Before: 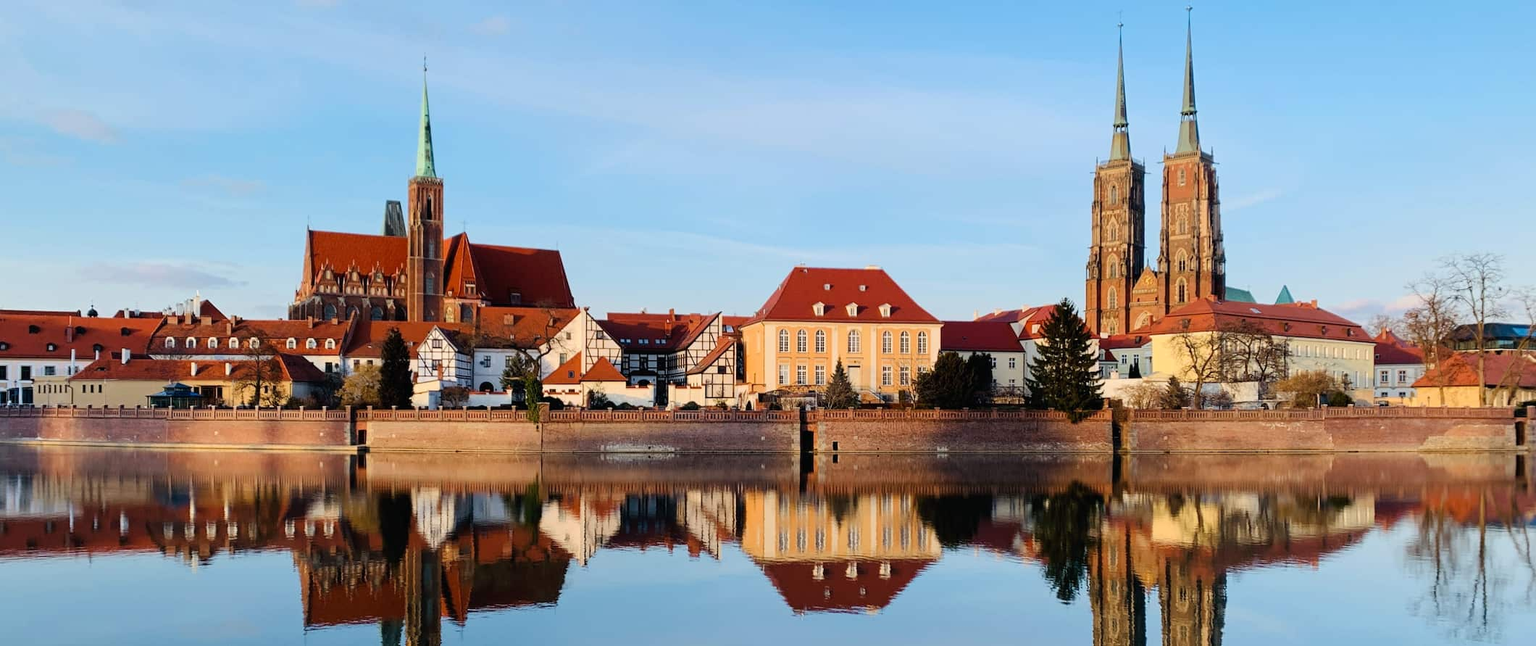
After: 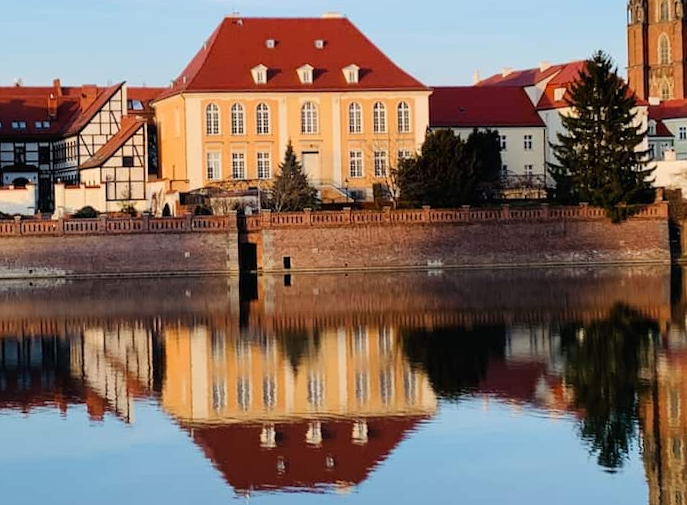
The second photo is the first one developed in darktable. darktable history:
crop: left 40.878%, top 39.176%, right 25.993%, bottom 3.081%
rotate and perspective: rotation -1.42°, crop left 0.016, crop right 0.984, crop top 0.035, crop bottom 0.965
